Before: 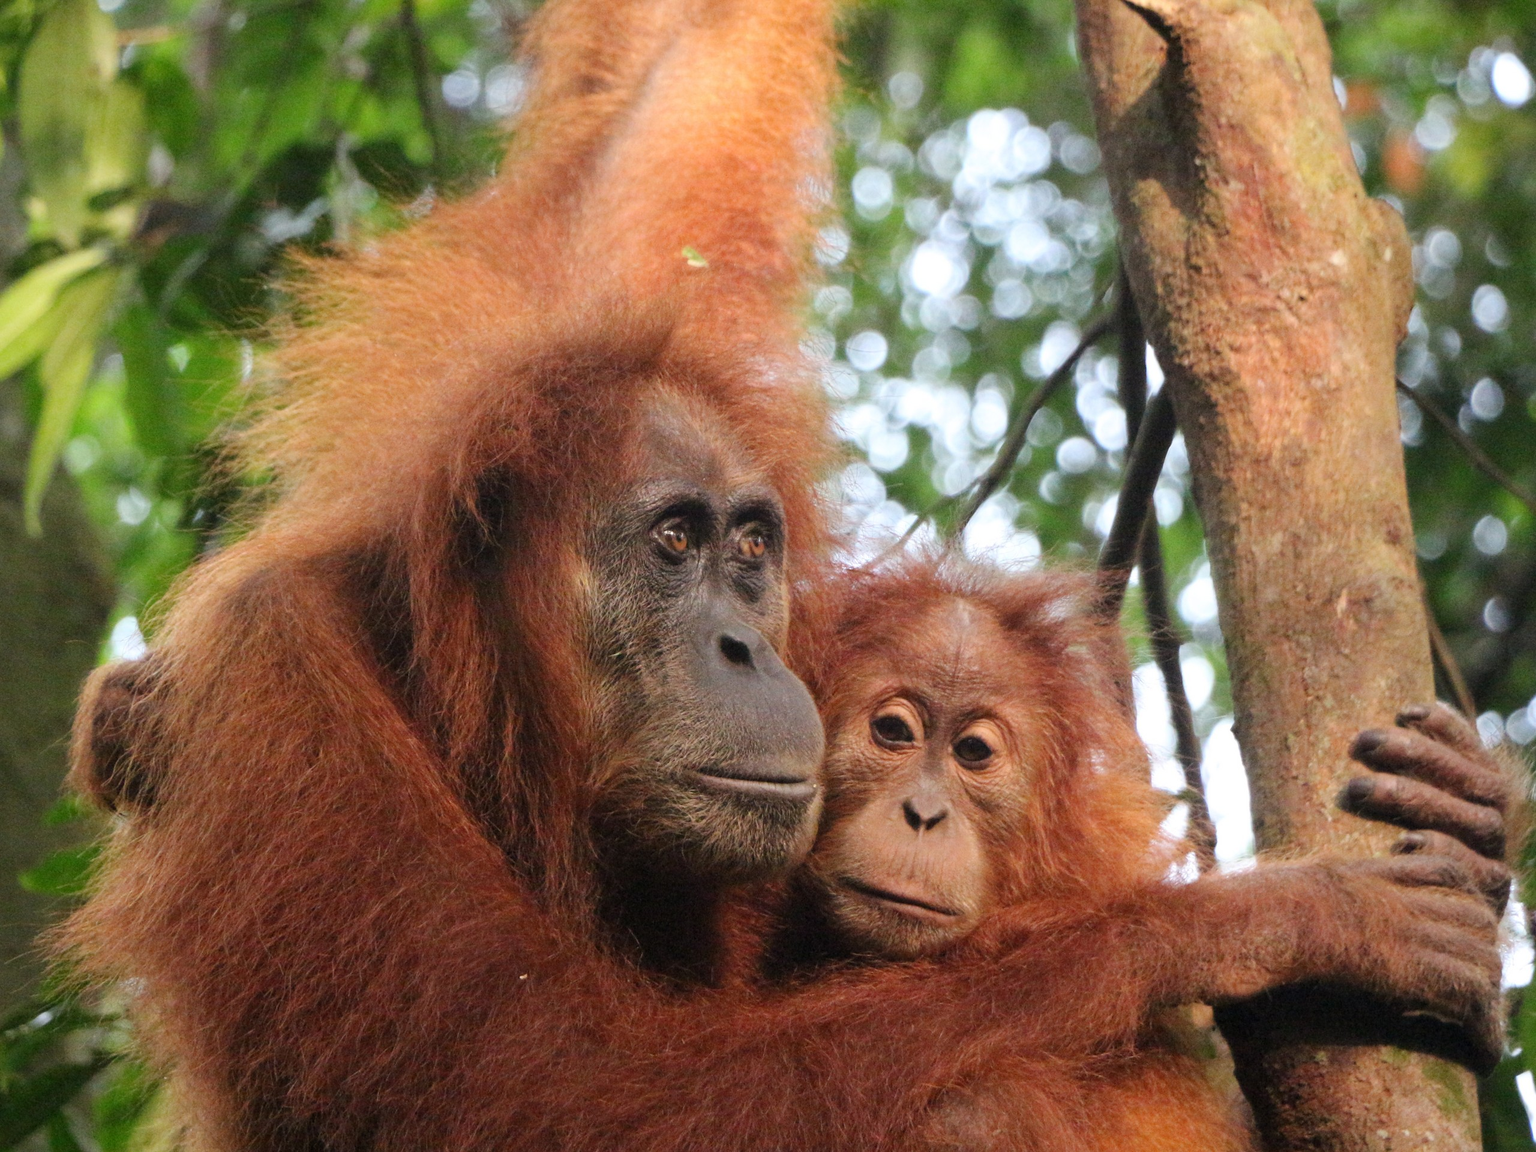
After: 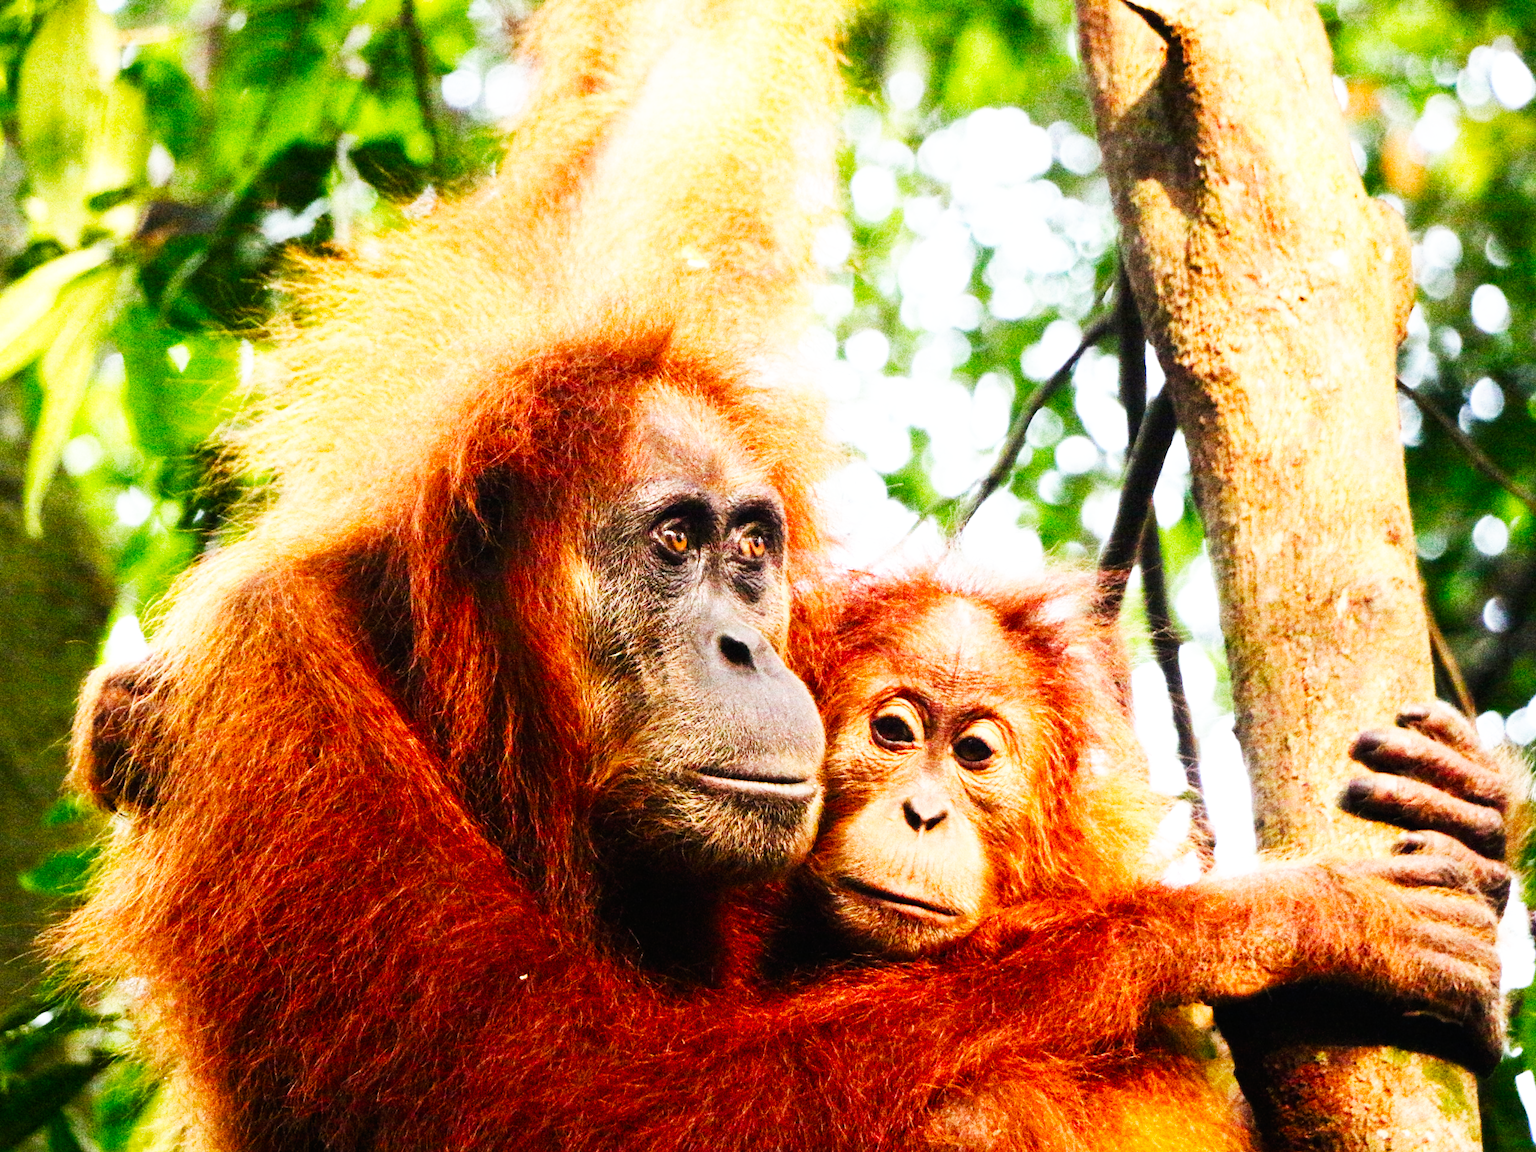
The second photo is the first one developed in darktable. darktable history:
base curve: curves: ch0 [(0, 0) (0.007, 0.004) (0.027, 0.03) (0.046, 0.07) (0.207, 0.54) (0.442, 0.872) (0.673, 0.972) (1, 1)], preserve colors none
color balance rgb: perceptual saturation grading › global saturation 35%, perceptual saturation grading › highlights -30%, perceptual saturation grading › shadows 35%, perceptual brilliance grading › global brilliance 3%, perceptual brilliance grading › highlights -3%, perceptual brilliance grading › shadows 3%
exposure: exposure -0.01 EV, compensate highlight preservation false
tone equalizer: -8 EV -0.75 EV, -7 EV -0.7 EV, -6 EV -0.6 EV, -5 EV -0.4 EV, -3 EV 0.4 EV, -2 EV 0.6 EV, -1 EV 0.7 EV, +0 EV 0.75 EV, edges refinement/feathering 500, mask exposure compensation -1.57 EV, preserve details no
